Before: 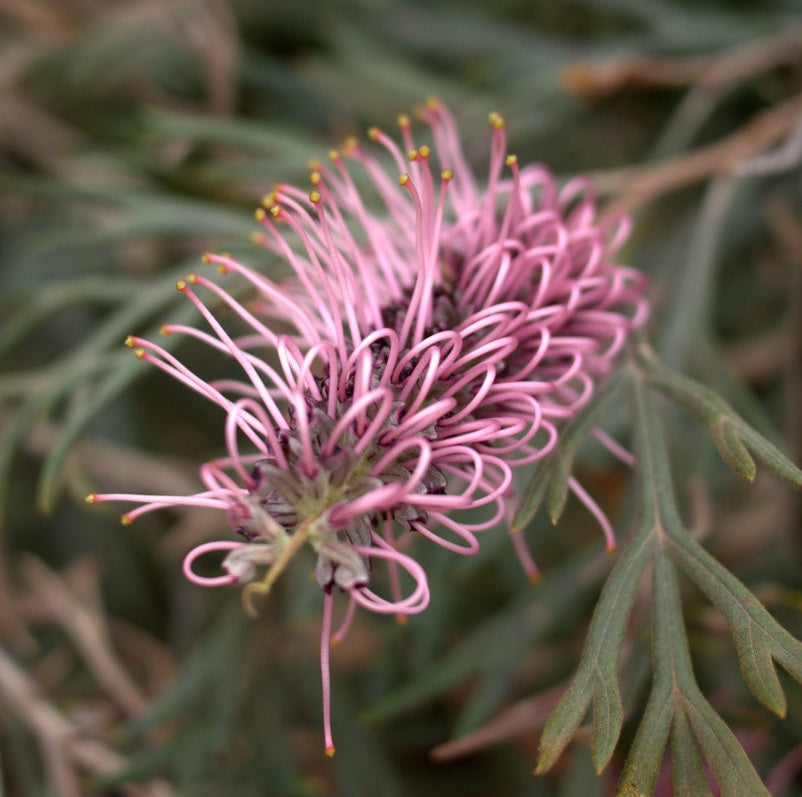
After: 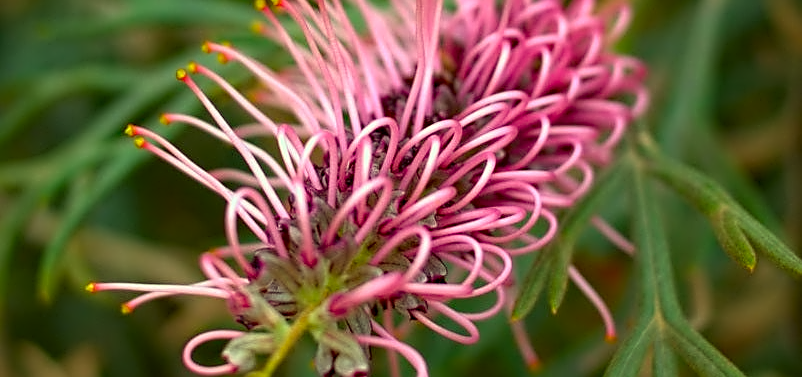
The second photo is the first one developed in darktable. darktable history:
sharpen: on, module defaults
crop and rotate: top 26.526%, bottom 26.087%
color correction: highlights a* -11.04, highlights b* 9.9, saturation 1.71
haze removal: strength 0.28, distance 0.243, compatibility mode true, adaptive false
contrast equalizer: octaves 7, y [[0.5 ×4, 0.525, 0.667], [0.5 ×6], [0.5 ×6], [0 ×4, 0.042, 0], [0, 0, 0.004, 0.1, 0.191, 0.131]]
